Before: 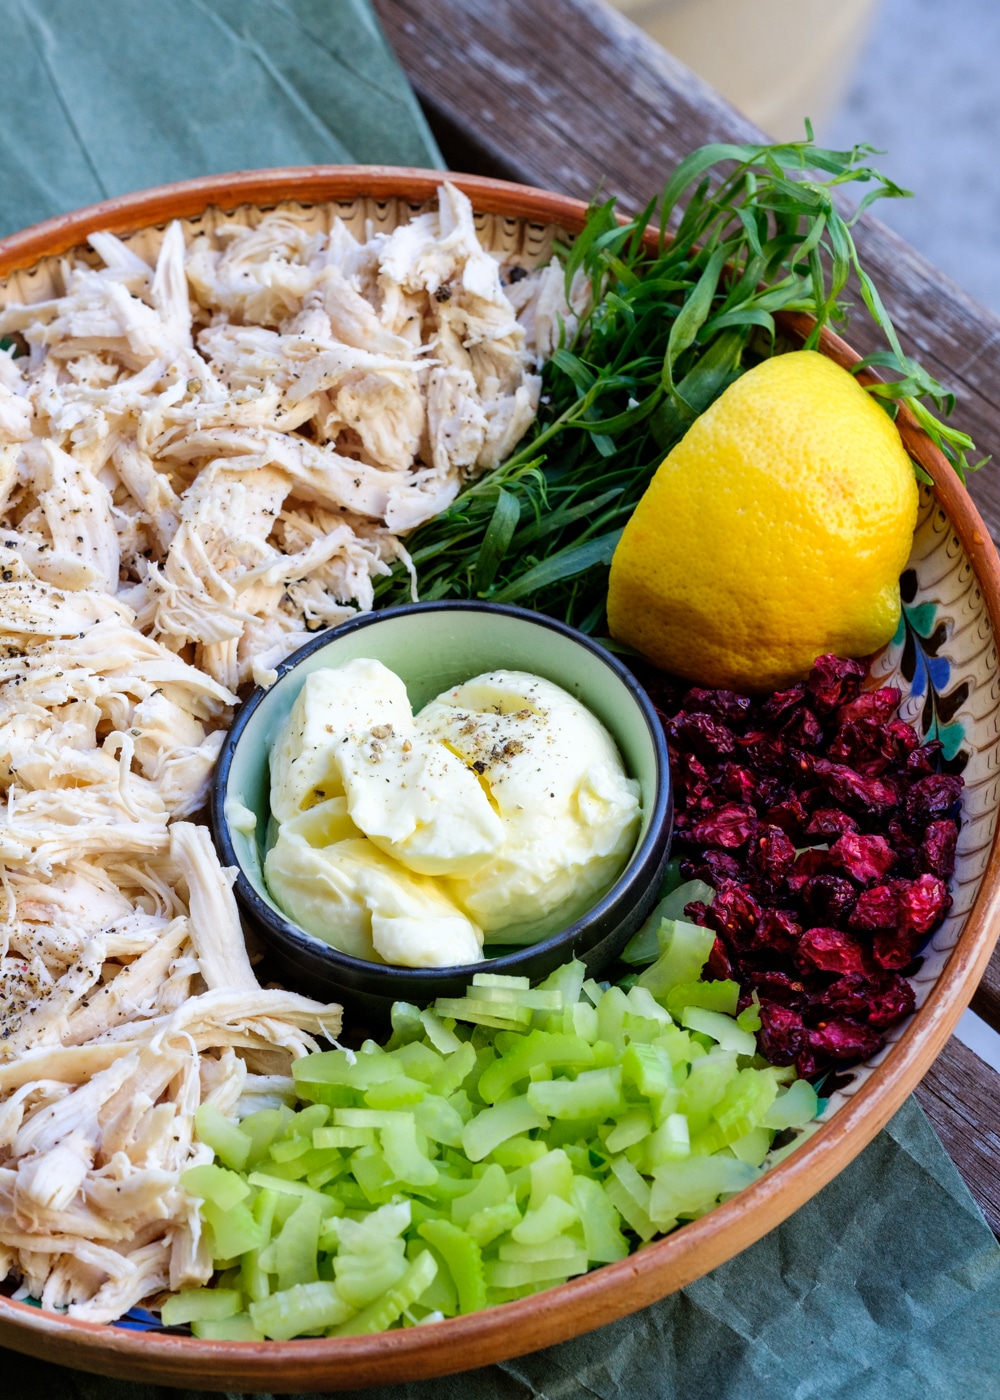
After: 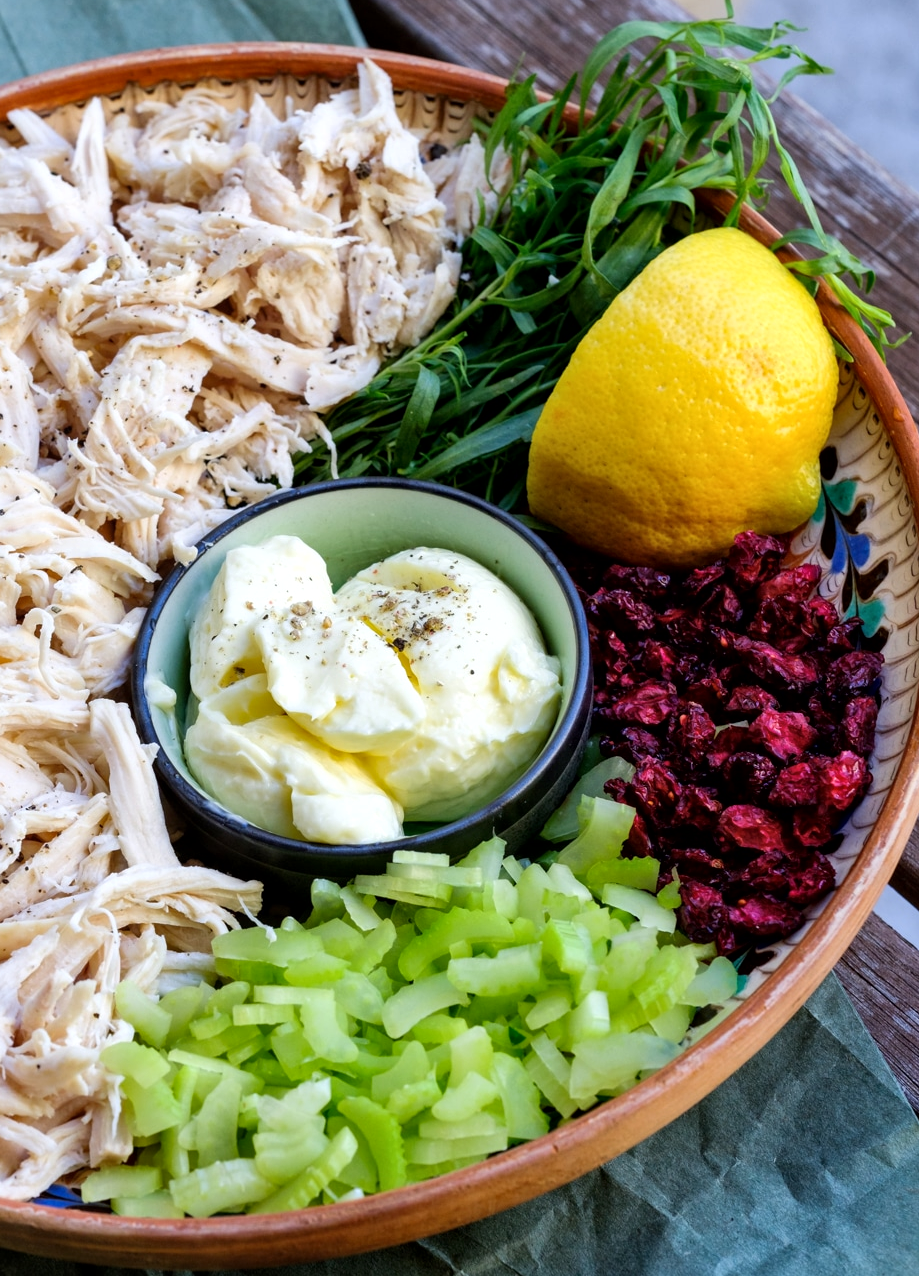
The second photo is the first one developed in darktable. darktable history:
local contrast: mode bilateral grid, contrast 20, coarseness 49, detail 130%, midtone range 0.2
crop and rotate: left 8.086%, top 8.819%
